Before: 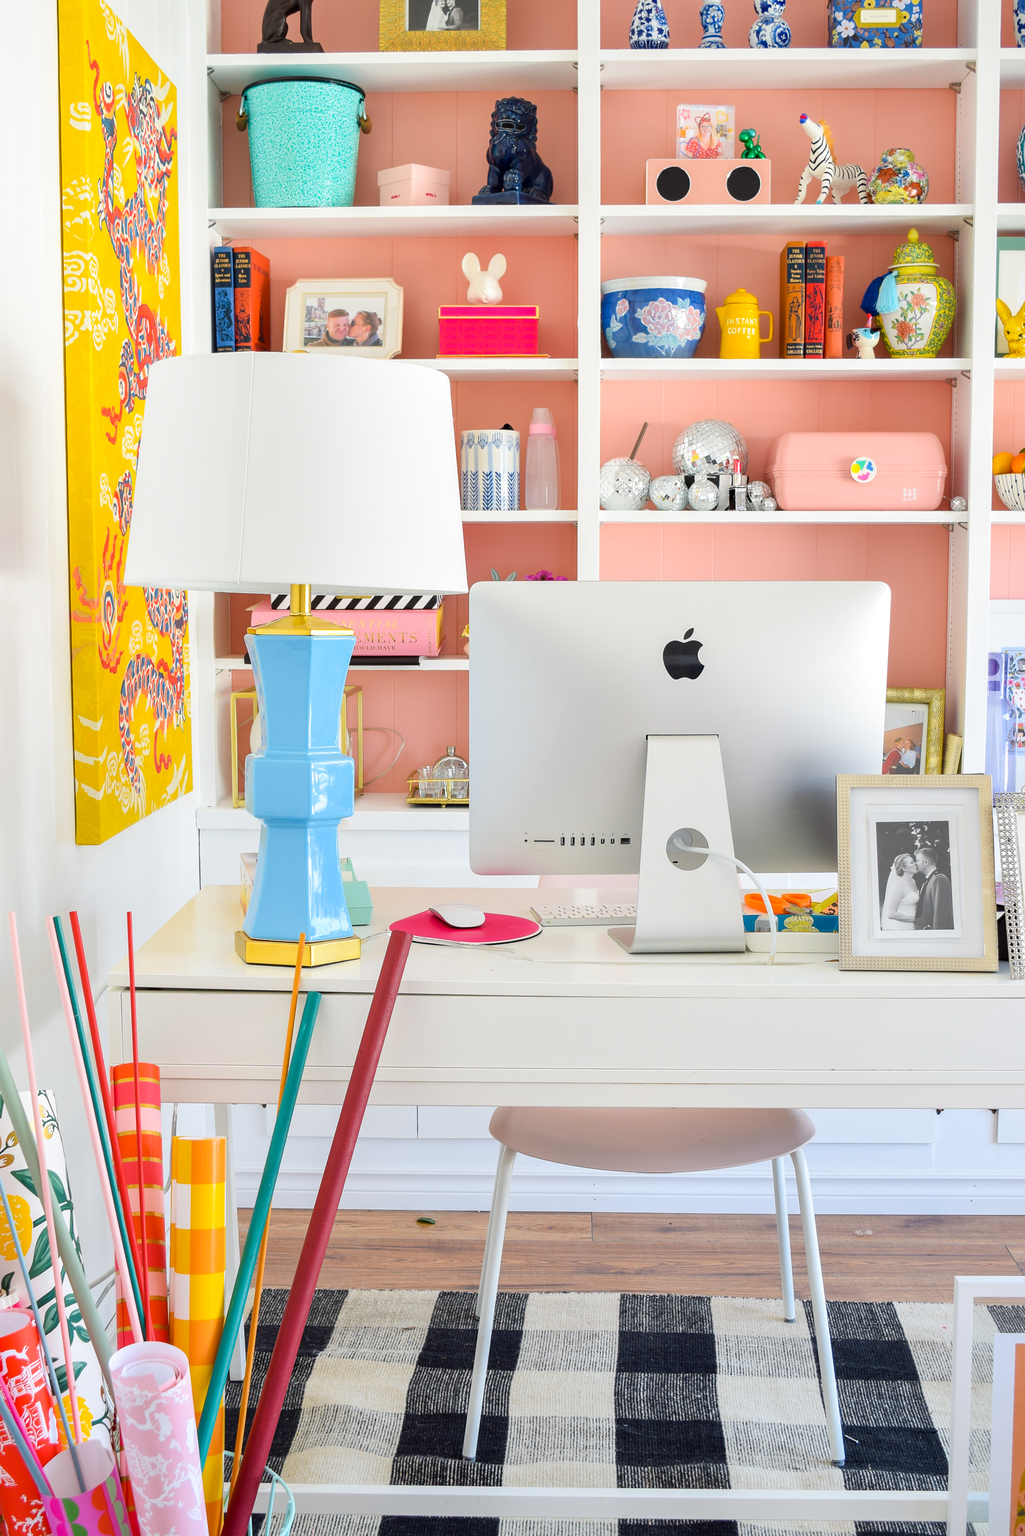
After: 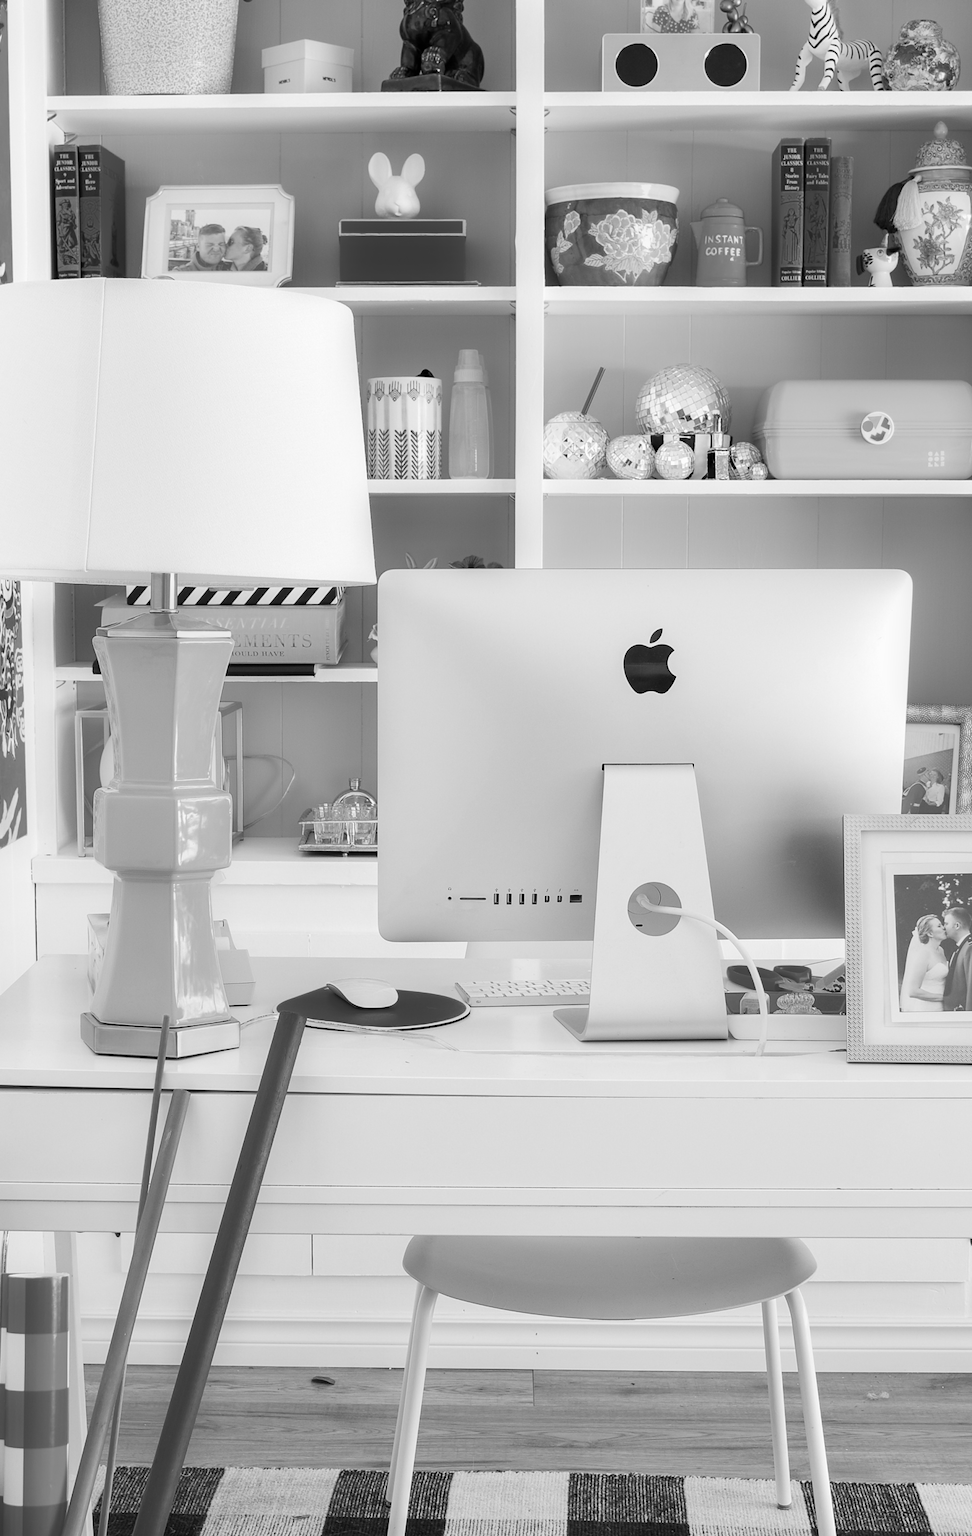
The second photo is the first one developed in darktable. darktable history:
crop: left 16.768%, top 8.653%, right 8.362%, bottom 12.485%
tone equalizer: on, module defaults
monochrome: a -11.7, b 1.62, size 0.5, highlights 0.38
